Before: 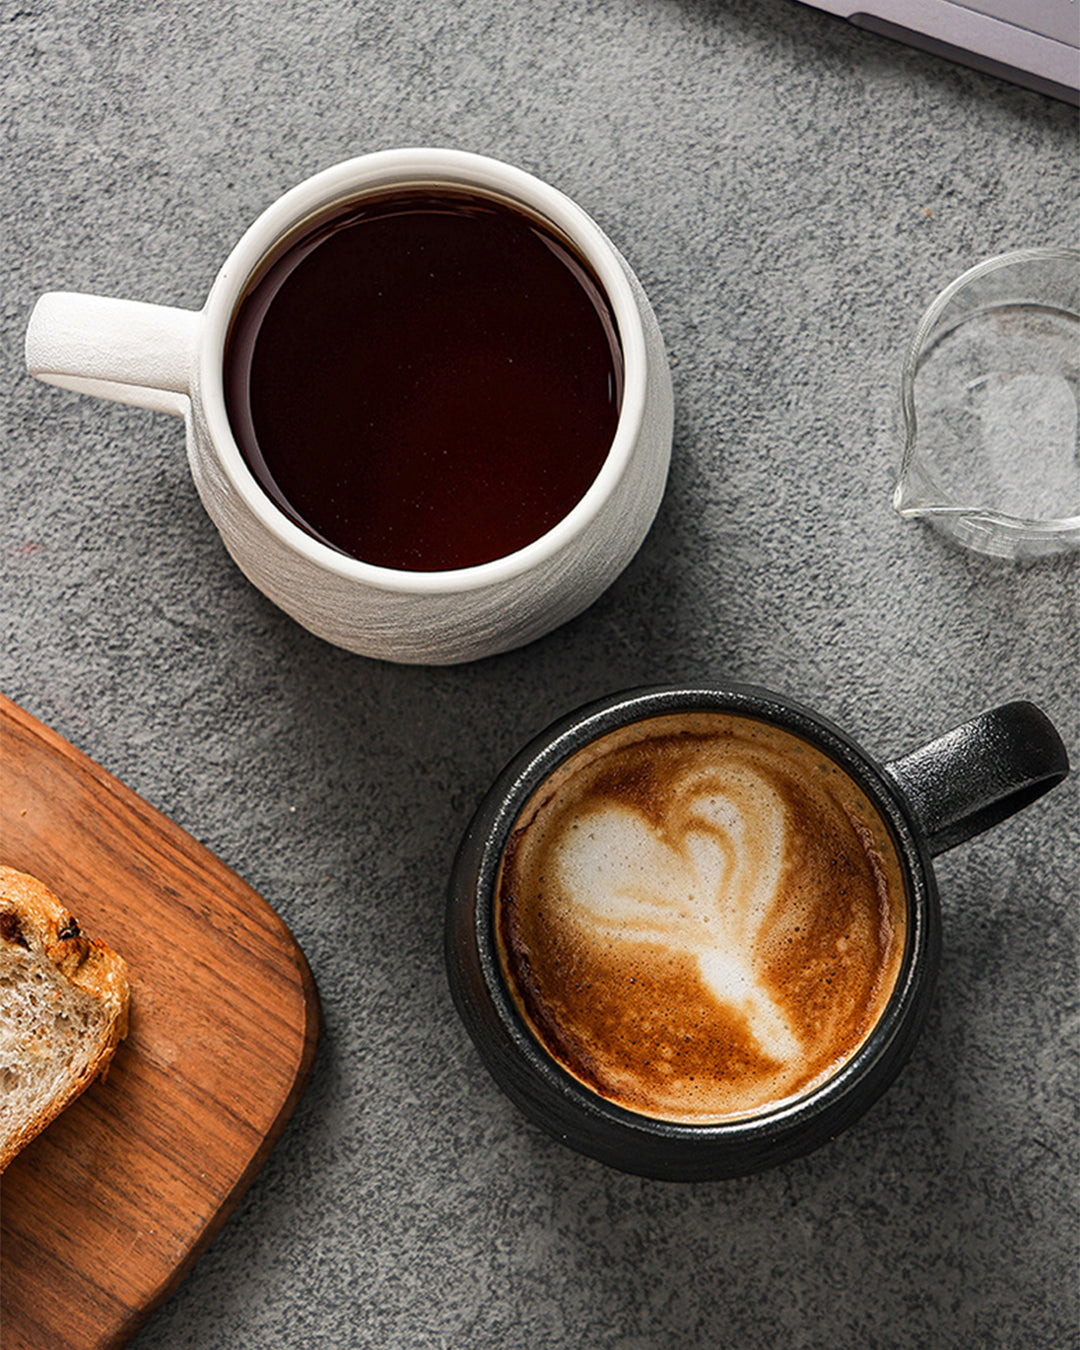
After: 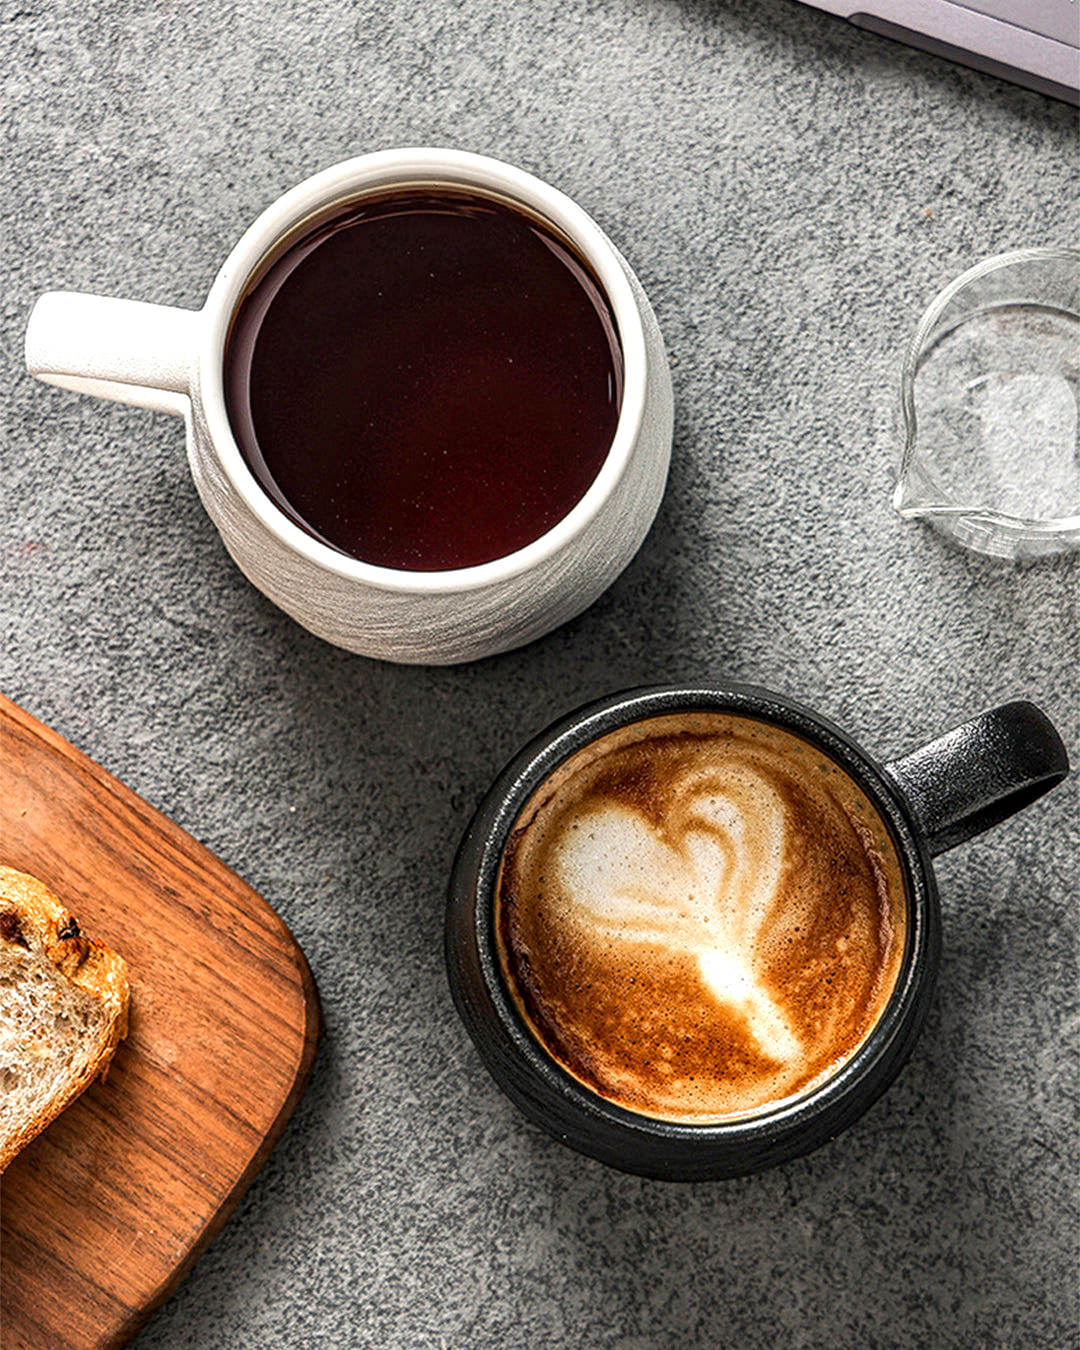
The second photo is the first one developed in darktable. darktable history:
exposure: black level correction 0.001, exposure 0.5 EV, compensate highlight preservation false
local contrast: detail 130%
